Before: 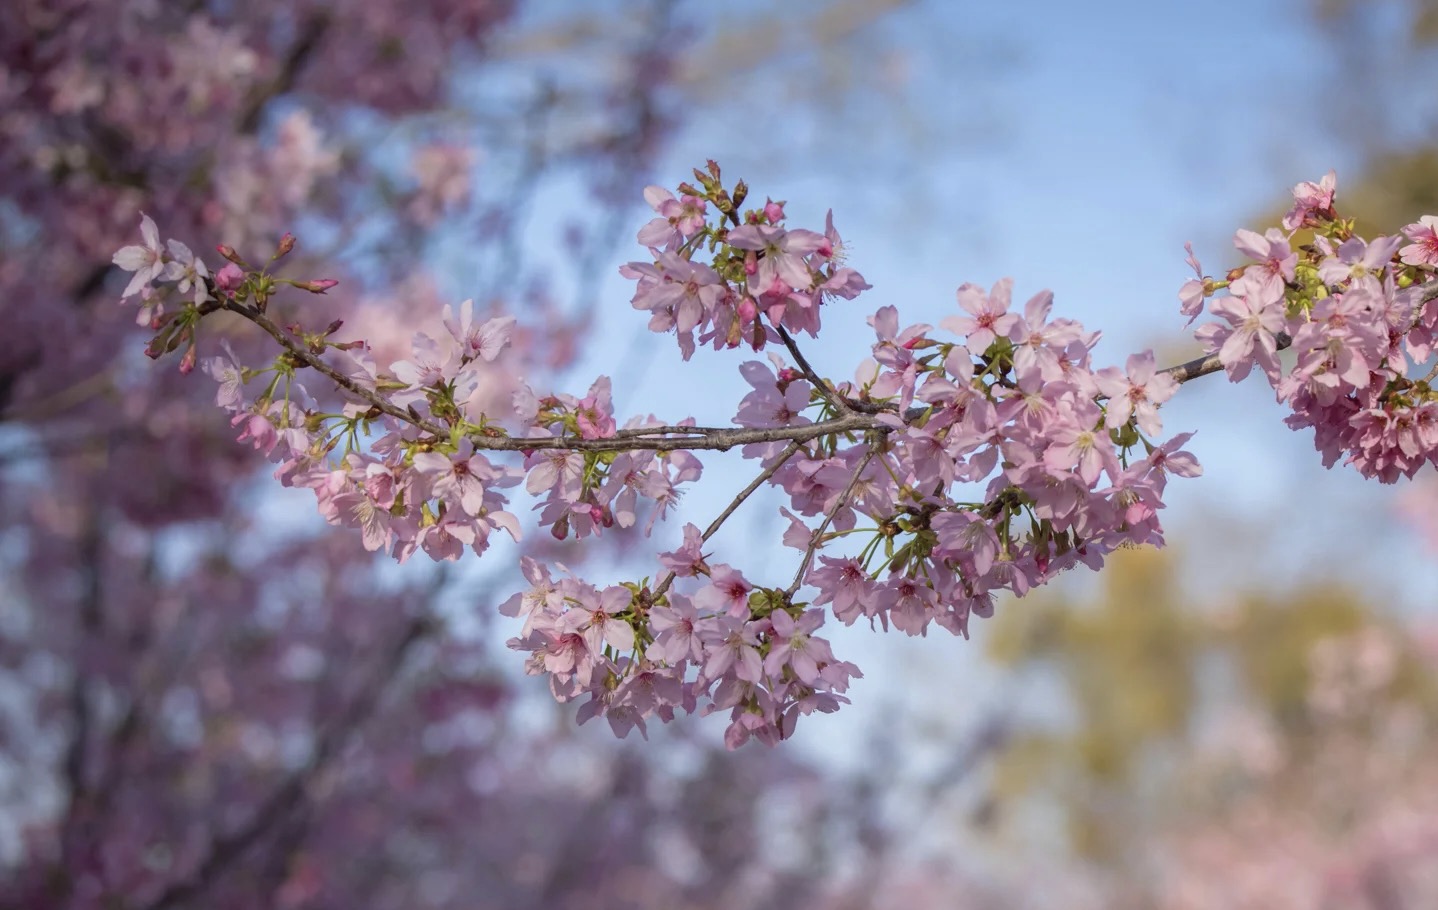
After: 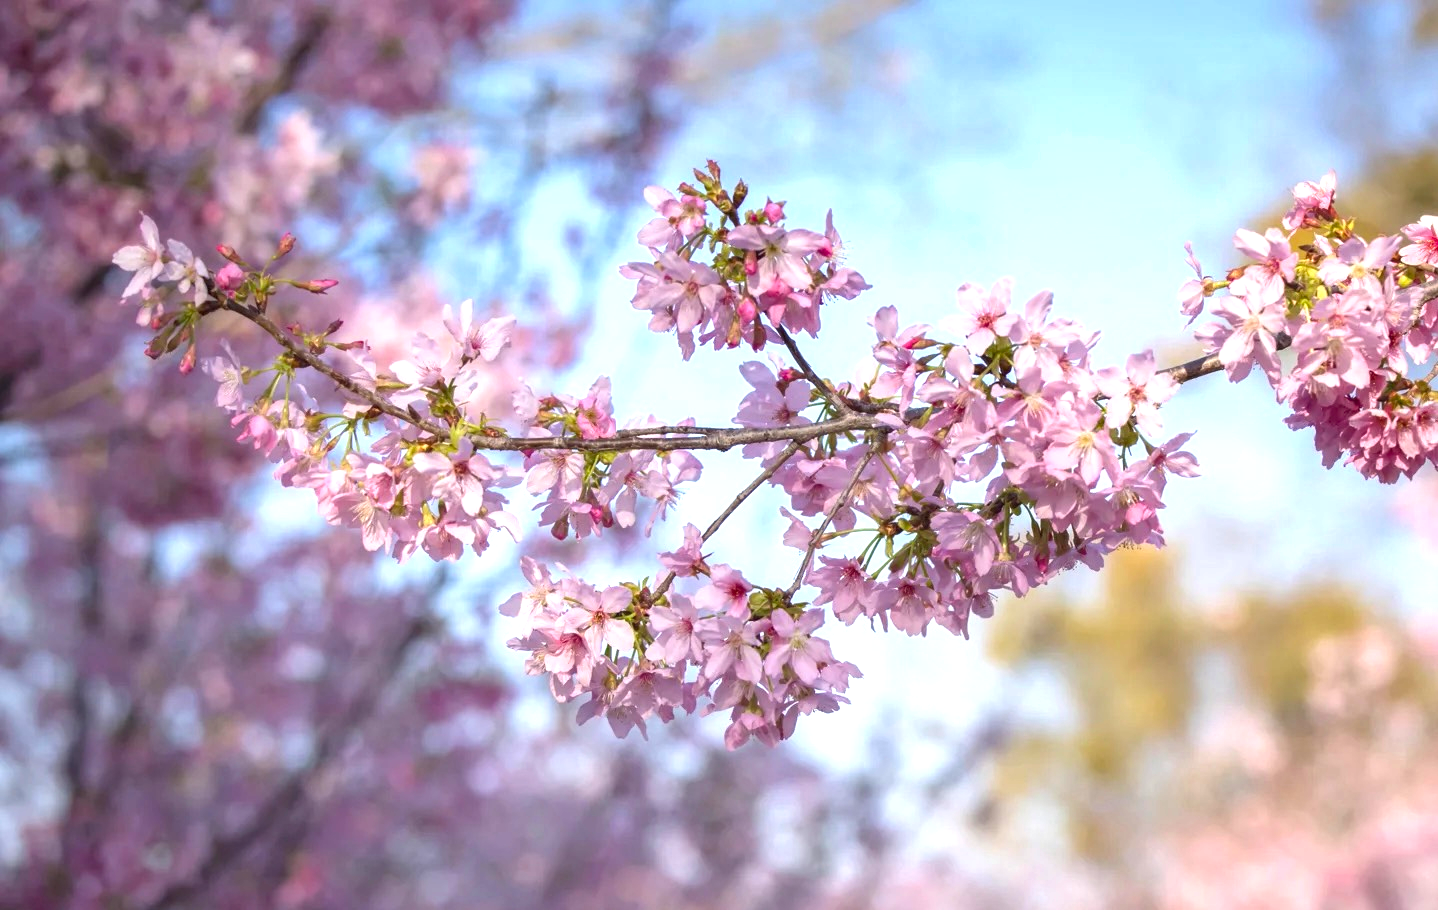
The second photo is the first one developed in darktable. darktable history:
levels: levels [0, 0.498, 1]
exposure: exposure 1 EV, compensate highlight preservation false
shadows and highlights: shadows 37.27, highlights -28.18, soften with gaussian
